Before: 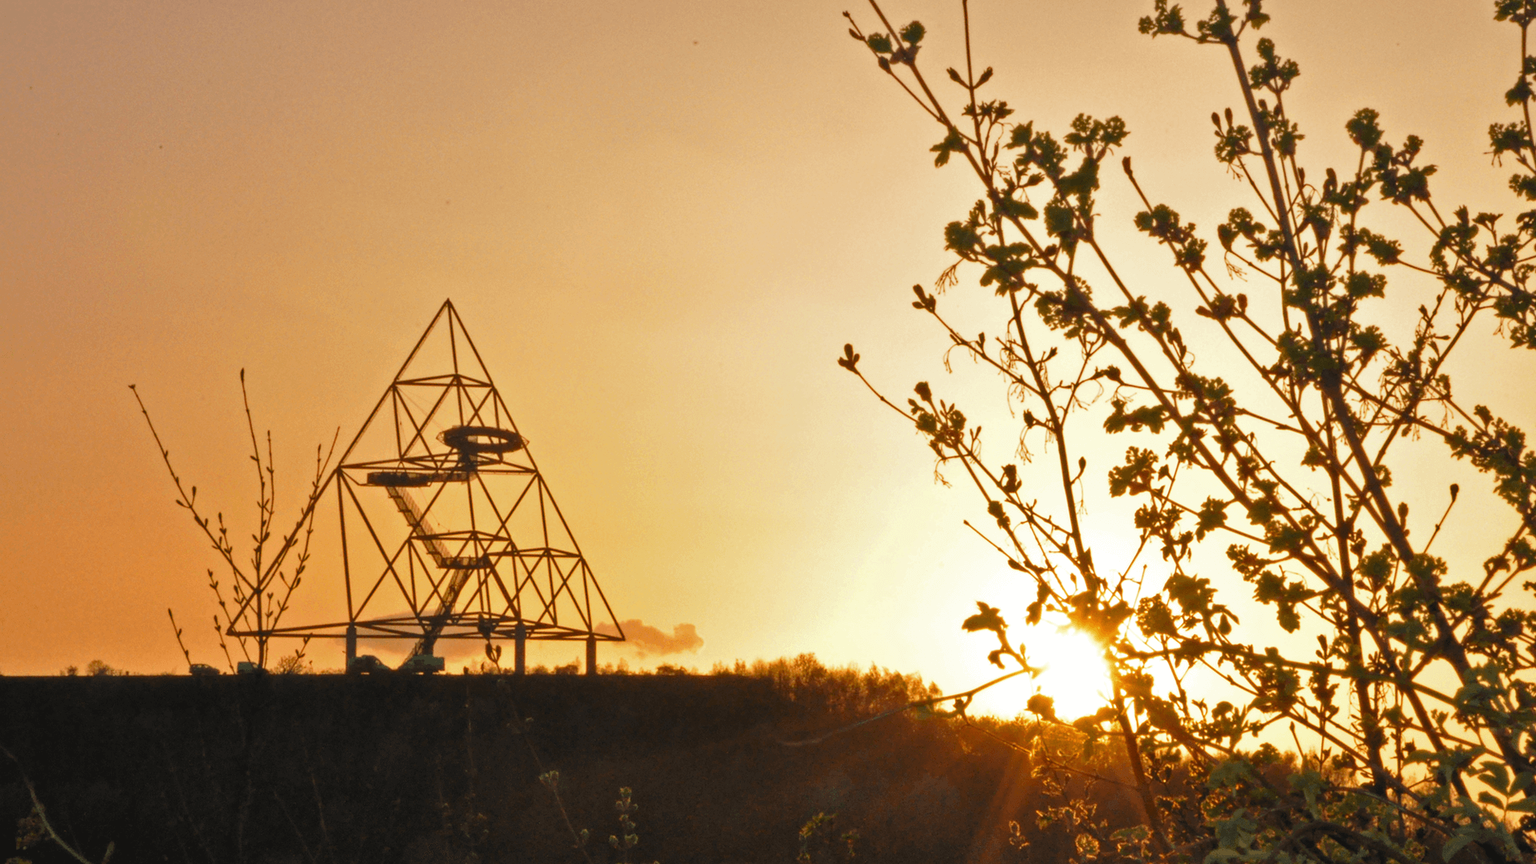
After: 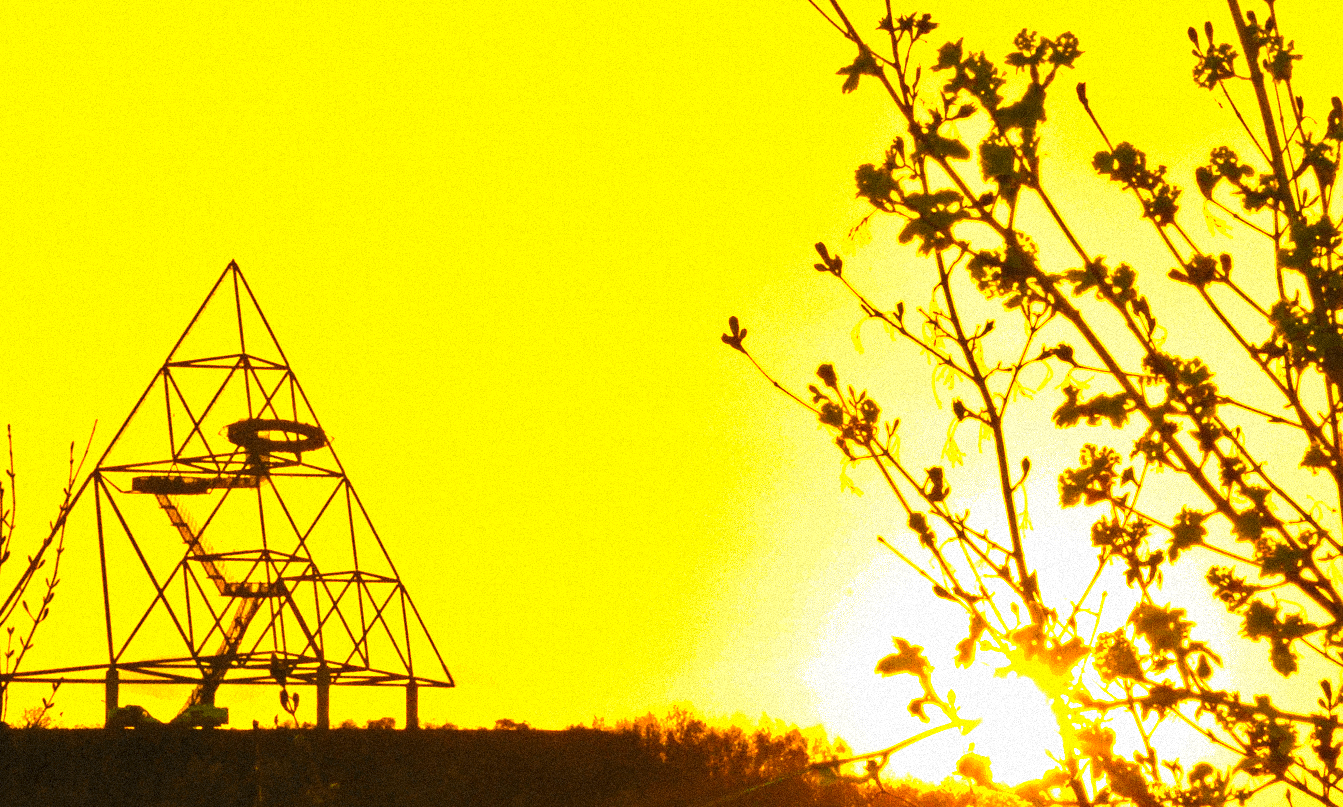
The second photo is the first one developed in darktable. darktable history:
color balance rgb: linear chroma grading › global chroma 20%, perceptual saturation grading › global saturation 65%, perceptual saturation grading › highlights 60%, perceptual saturation grading › mid-tones 50%, perceptual saturation grading › shadows 50%, perceptual brilliance grading › global brilliance 30%, perceptual brilliance grading › highlights 50%, perceptual brilliance grading › mid-tones 50%, perceptual brilliance grading › shadows -22%, global vibrance 20%
tone equalizer: -8 EV -0.55 EV
crop and rotate: left 17.046%, top 10.659%, right 12.989%, bottom 14.553%
contrast brightness saturation: saturation -0.05
grain: strength 35%, mid-tones bias 0%
velvia: on, module defaults
white balance: red 1.123, blue 0.83
color zones: curves: ch0 [(0, 0.613) (0.01, 0.613) (0.245, 0.448) (0.498, 0.529) (0.642, 0.665) (0.879, 0.777) (0.99, 0.613)]; ch1 [(0, 0) (0.143, 0) (0.286, 0) (0.429, 0) (0.571, 0) (0.714, 0) (0.857, 0)], mix -93.41%
